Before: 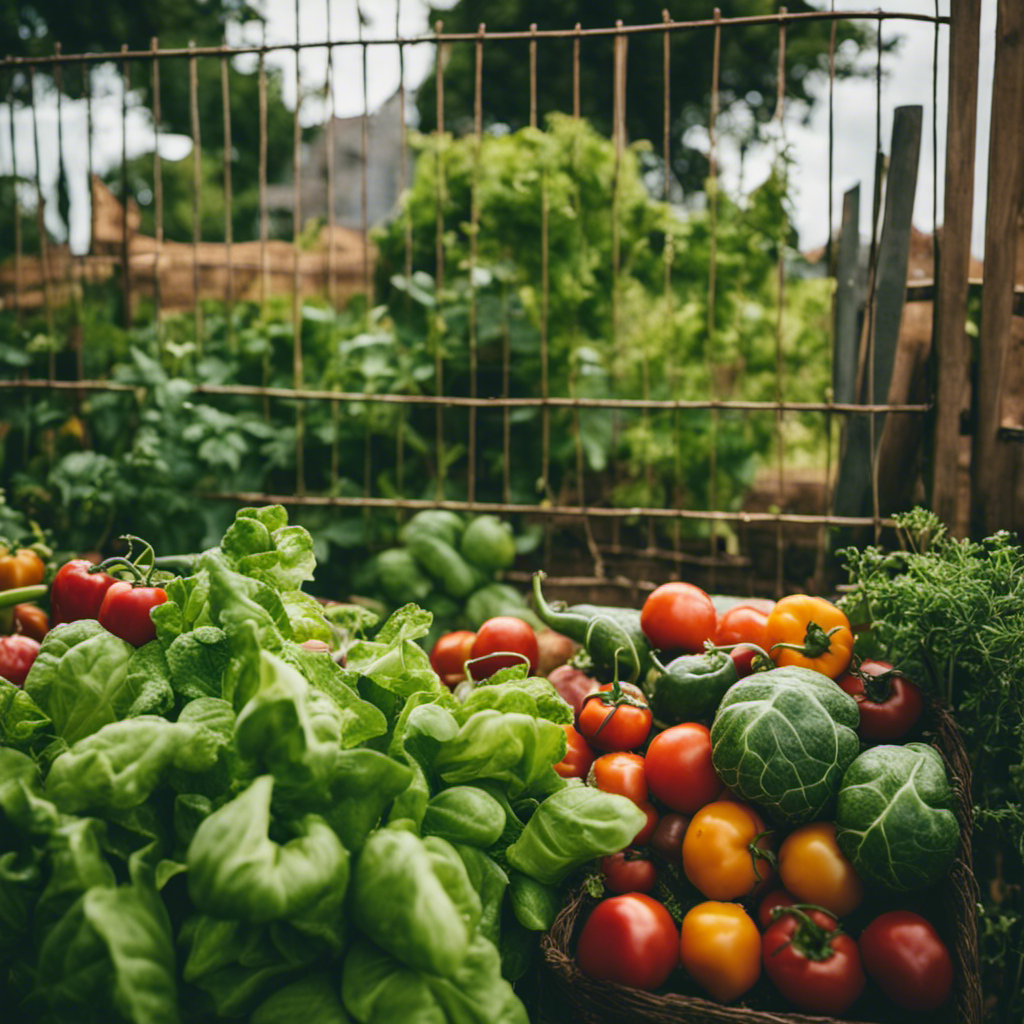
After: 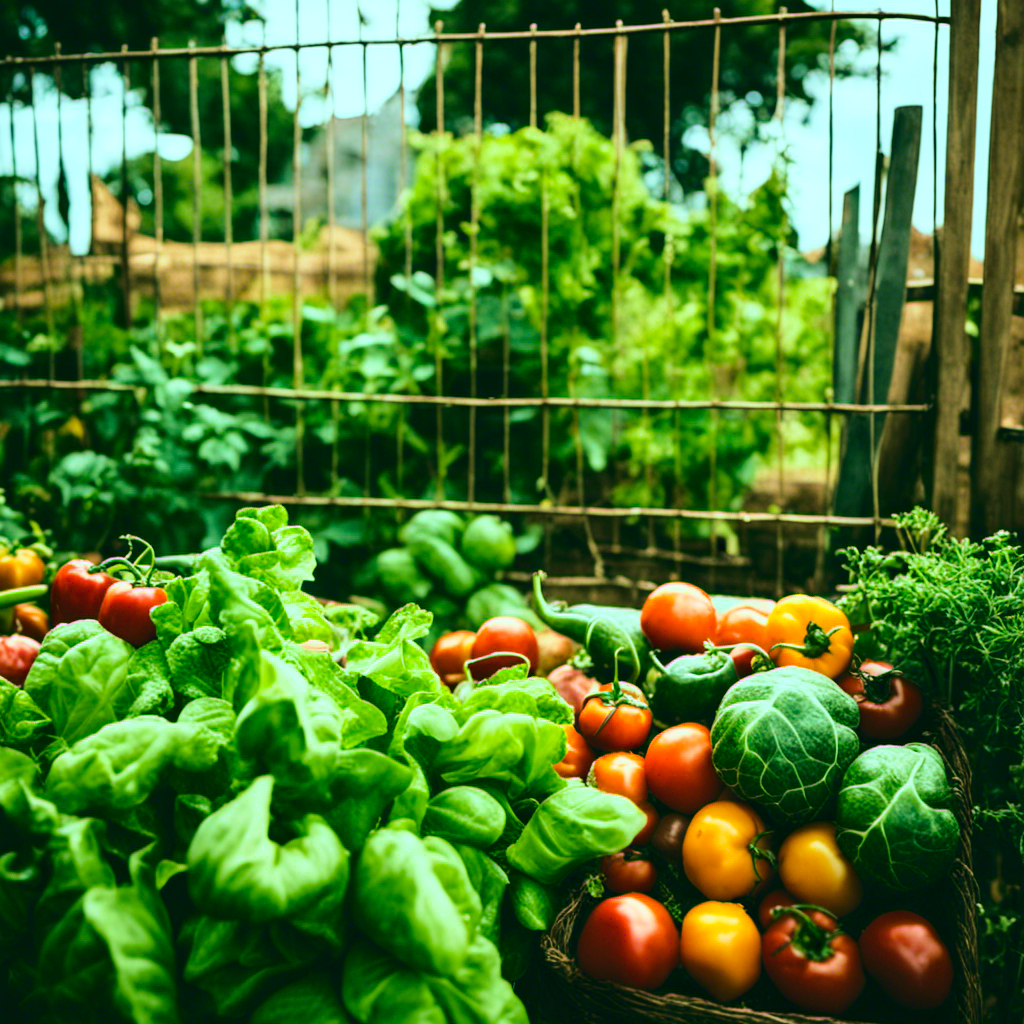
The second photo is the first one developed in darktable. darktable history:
exposure: black level correction 0.004, exposure 0.014 EV, compensate highlight preservation false
color balance rgb: shadows lift › chroma 11.71%, shadows lift › hue 133.46°, highlights gain › chroma 4%, highlights gain › hue 200.2°, perceptual saturation grading › global saturation 18.05%
base curve: curves: ch0 [(0, 0) (0.028, 0.03) (0.121, 0.232) (0.46, 0.748) (0.859, 0.968) (1, 1)]
velvia: on, module defaults
